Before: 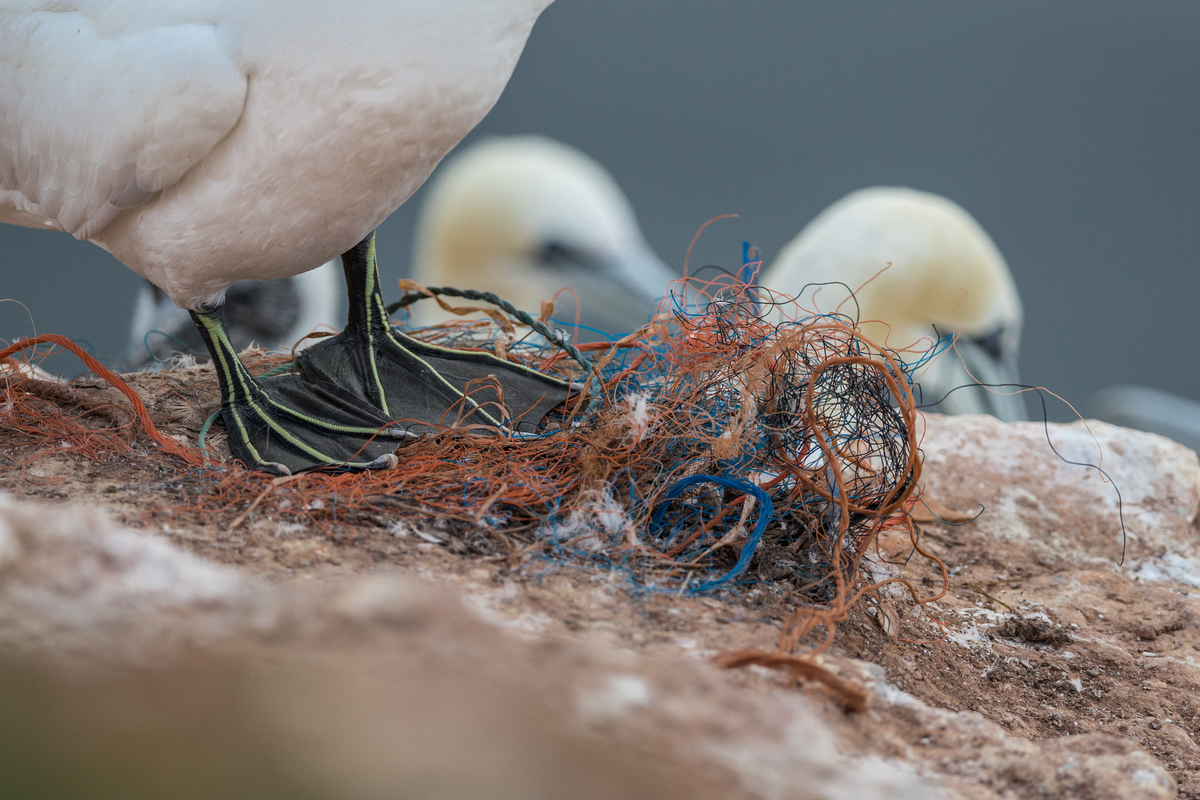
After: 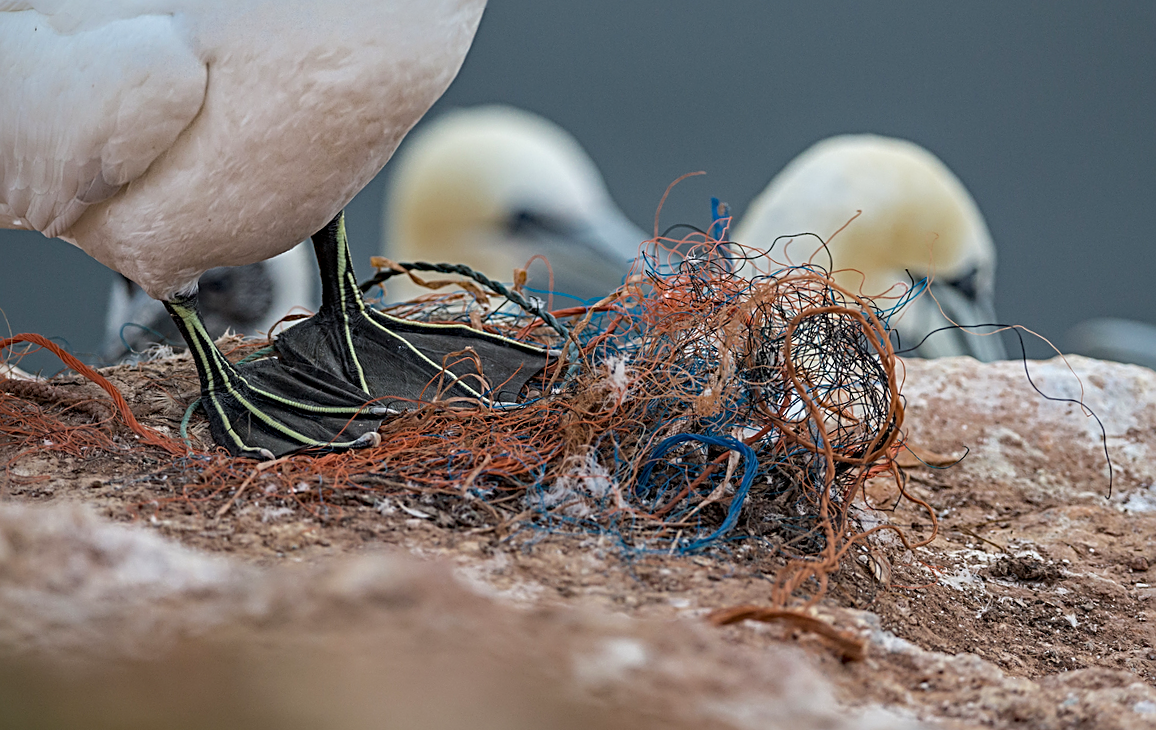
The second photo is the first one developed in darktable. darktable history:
rotate and perspective: rotation -3.52°, crop left 0.036, crop right 0.964, crop top 0.081, crop bottom 0.919
sharpen: radius 2.817, amount 0.715
haze removal: compatibility mode true, adaptive false
